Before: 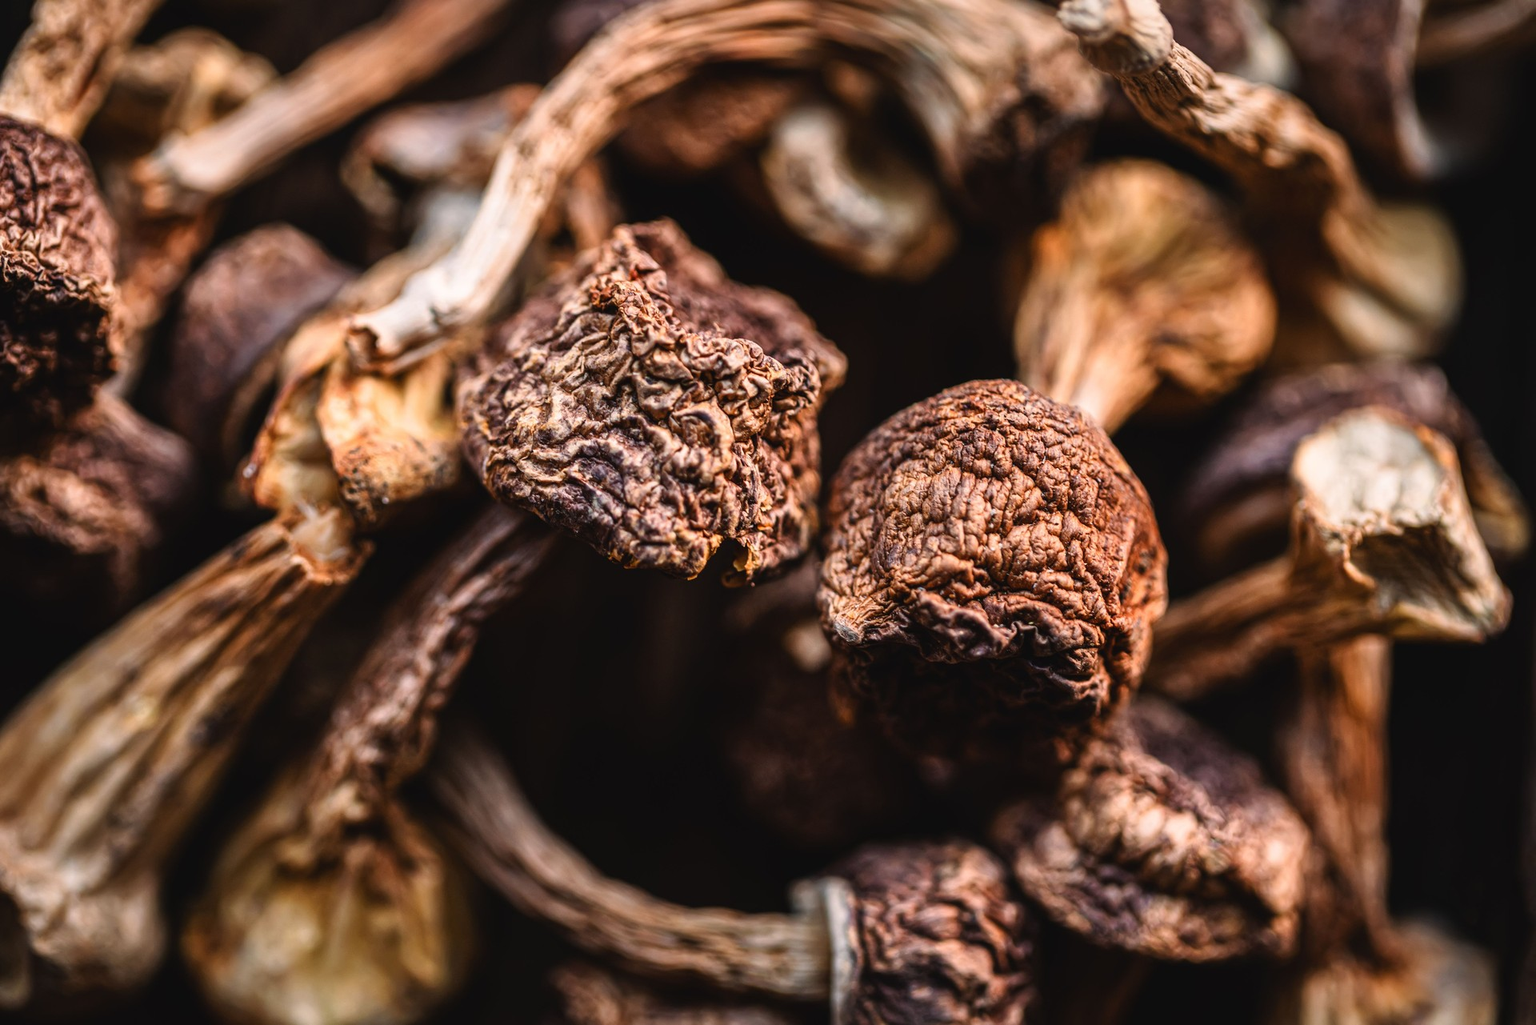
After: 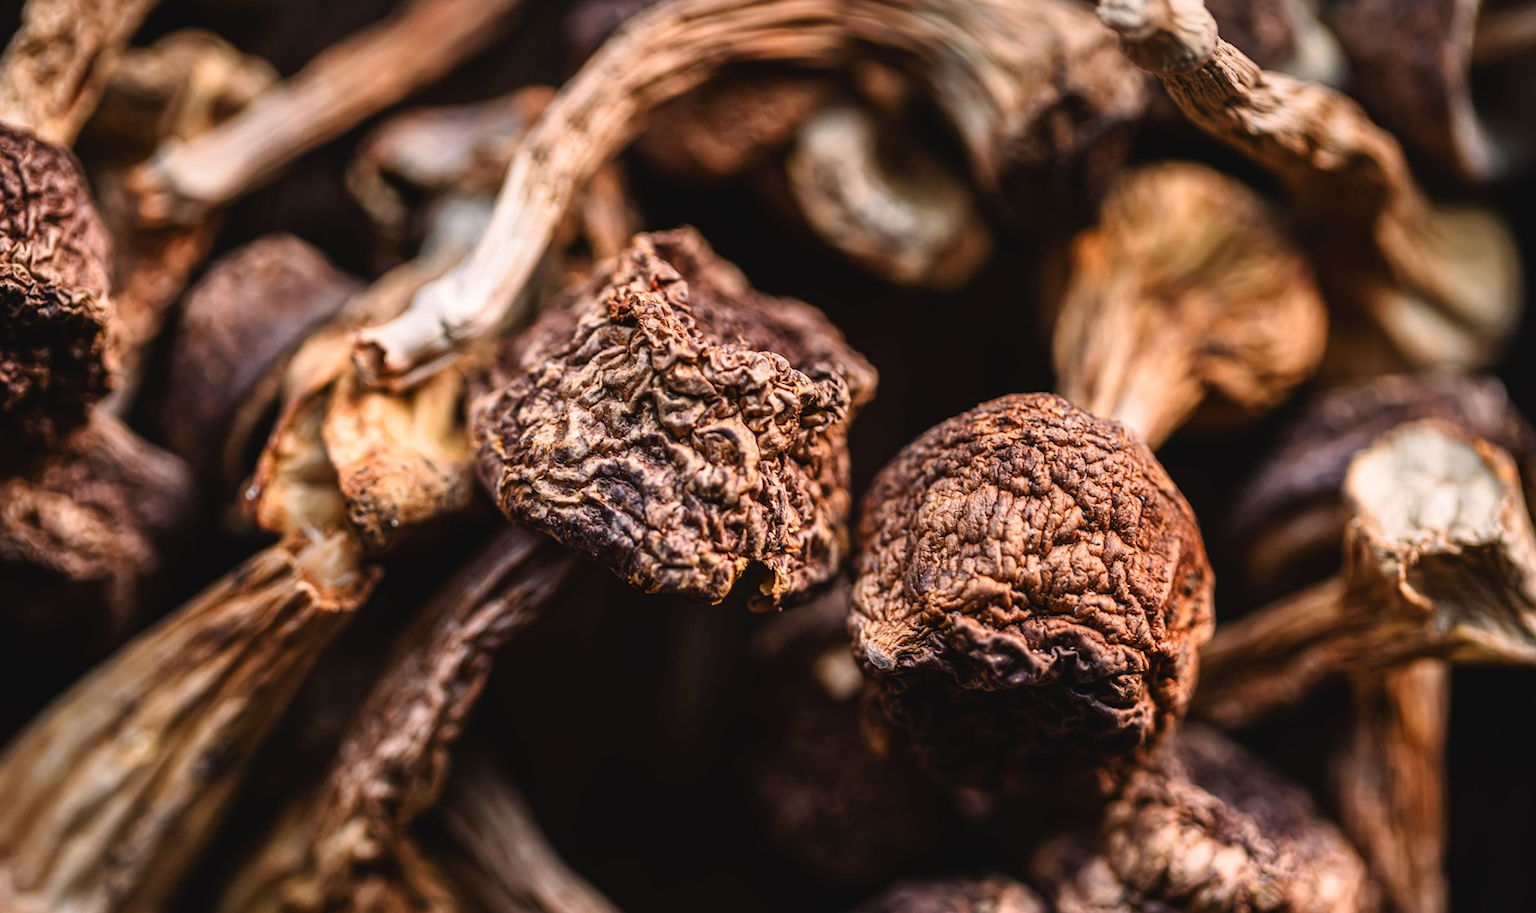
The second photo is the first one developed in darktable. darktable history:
crop and rotate: angle 0.288°, left 0.234%, right 3.585%, bottom 14.327%
